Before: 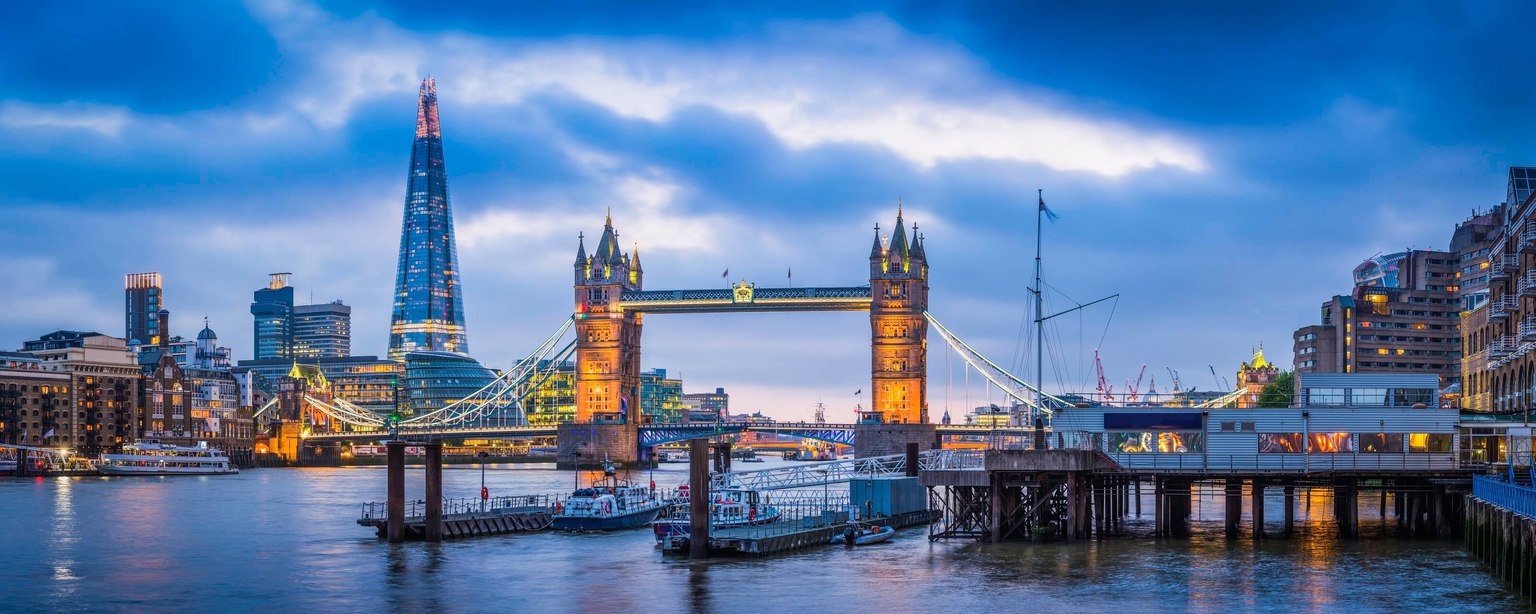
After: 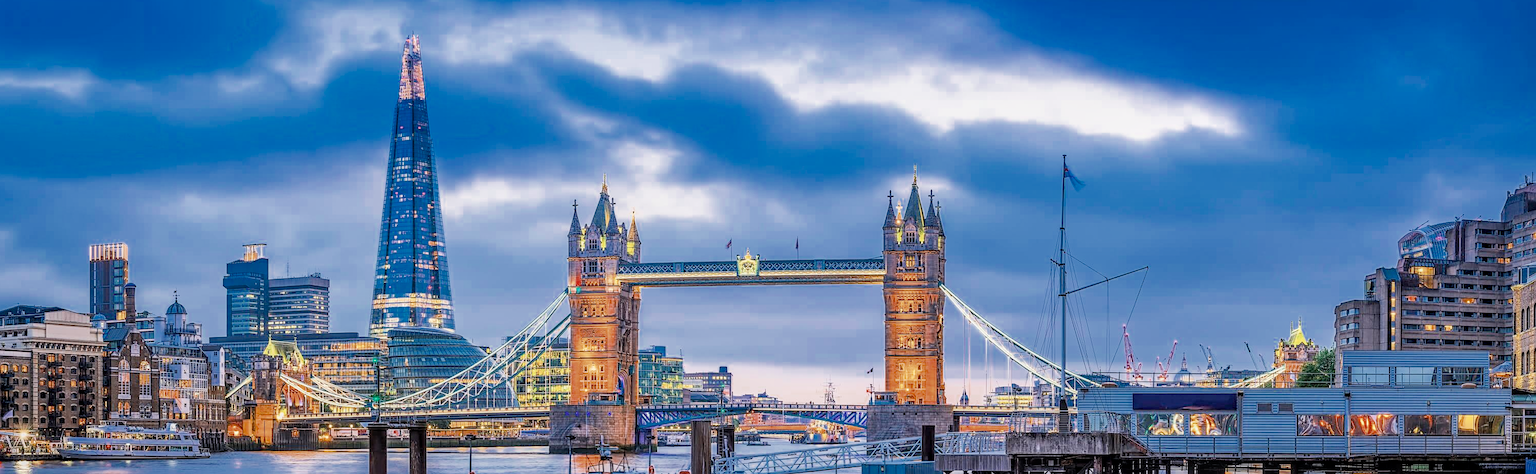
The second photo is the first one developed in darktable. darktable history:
crop: left 2.737%, top 7.287%, right 3.421%, bottom 20.179%
color zones: curves: ch0 [(0, 0.5) (0.125, 0.4) (0.25, 0.5) (0.375, 0.4) (0.5, 0.4) (0.625, 0.35) (0.75, 0.35) (0.875, 0.5)]; ch1 [(0, 0.35) (0.125, 0.45) (0.25, 0.35) (0.375, 0.35) (0.5, 0.35) (0.625, 0.35) (0.75, 0.45) (0.875, 0.35)]; ch2 [(0, 0.6) (0.125, 0.5) (0.25, 0.5) (0.375, 0.6) (0.5, 0.6) (0.625, 0.5) (0.75, 0.5) (0.875, 0.5)]
sharpen: on, module defaults
haze removal: compatibility mode true, adaptive false
exposure: black level correction 0, exposure 1.173 EV, compensate exposure bias true, compensate highlight preservation false
local contrast: on, module defaults
filmic rgb: black relative exposure -7.15 EV, white relative exposure 5.36 EV, hardness 3.02, color science v6 (2022)
